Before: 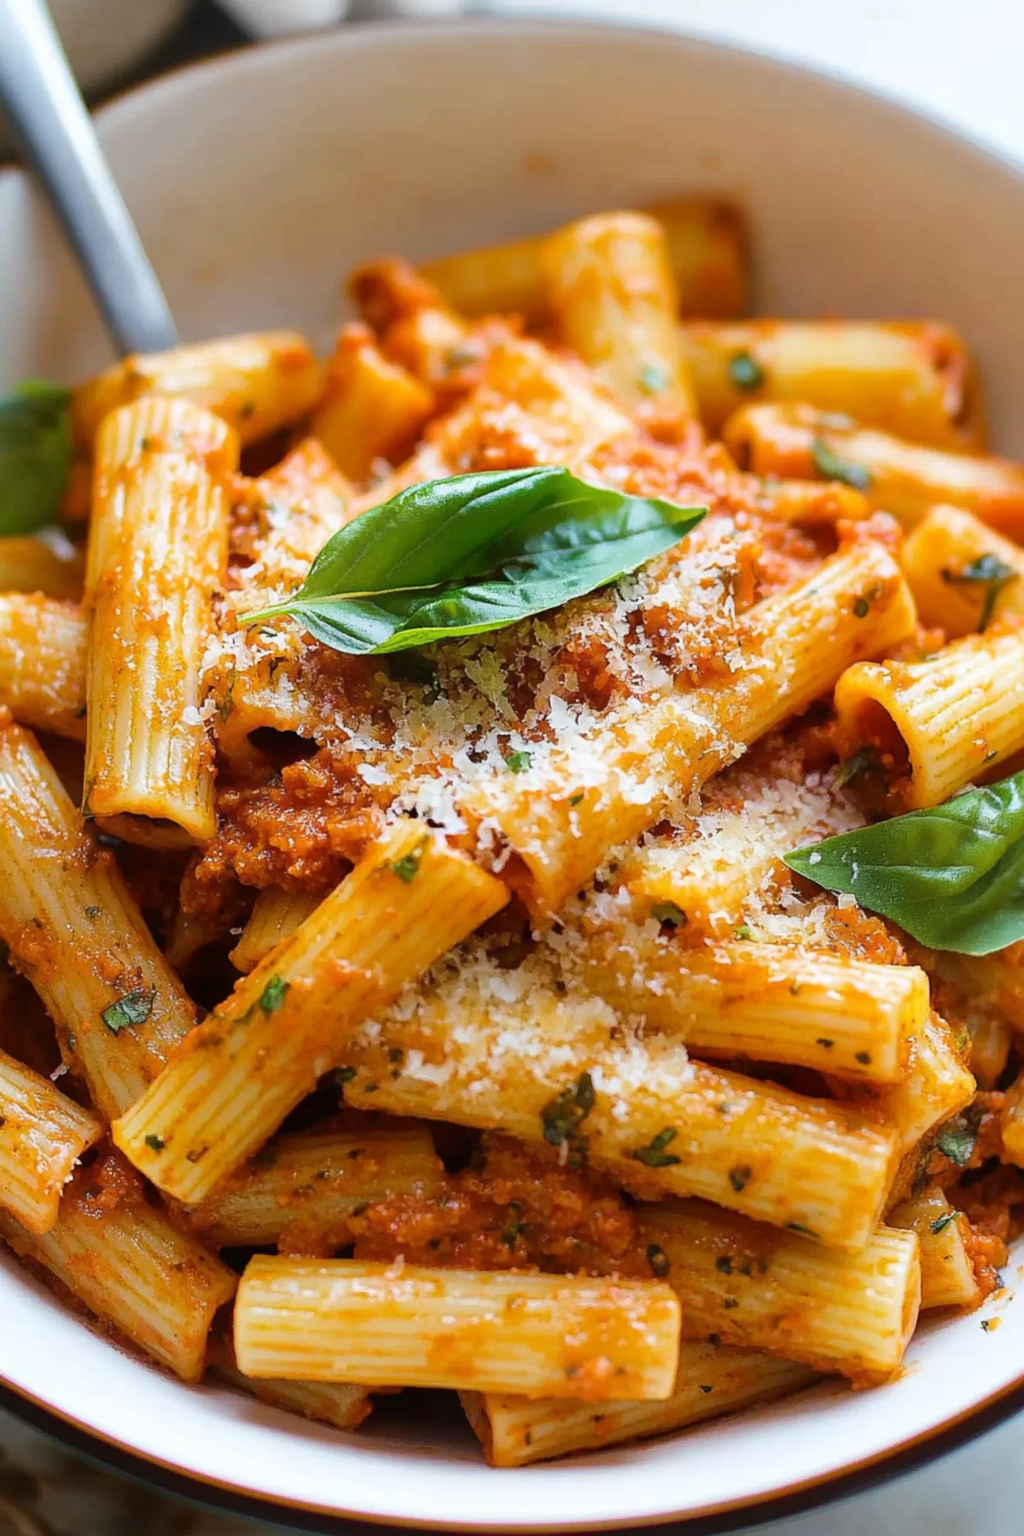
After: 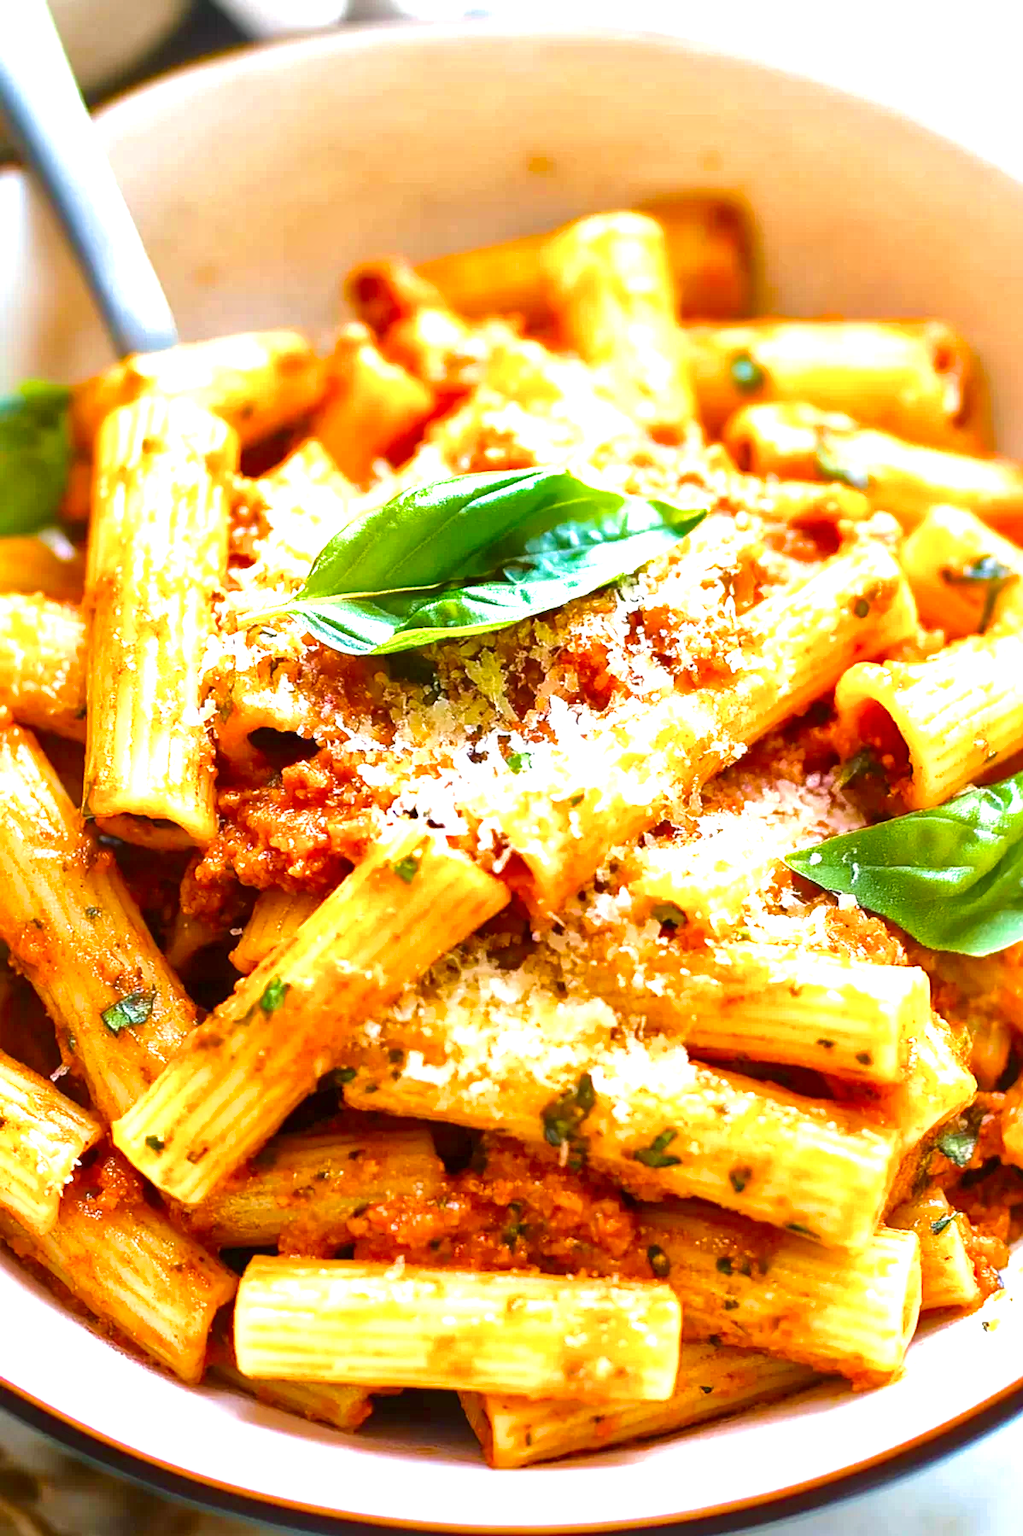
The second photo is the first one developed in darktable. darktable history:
velvia: strength 31.39%, mid-tones bias 0.205
crop: left 0.001%
levels: white 99.92%
exposure: black level correction 0, exposure 1.277 EV, compensate highlight preservation false
local contrast: mode bilateral grid, contrast 20, coarseness 50, detail 157%, midtone range 0.2
